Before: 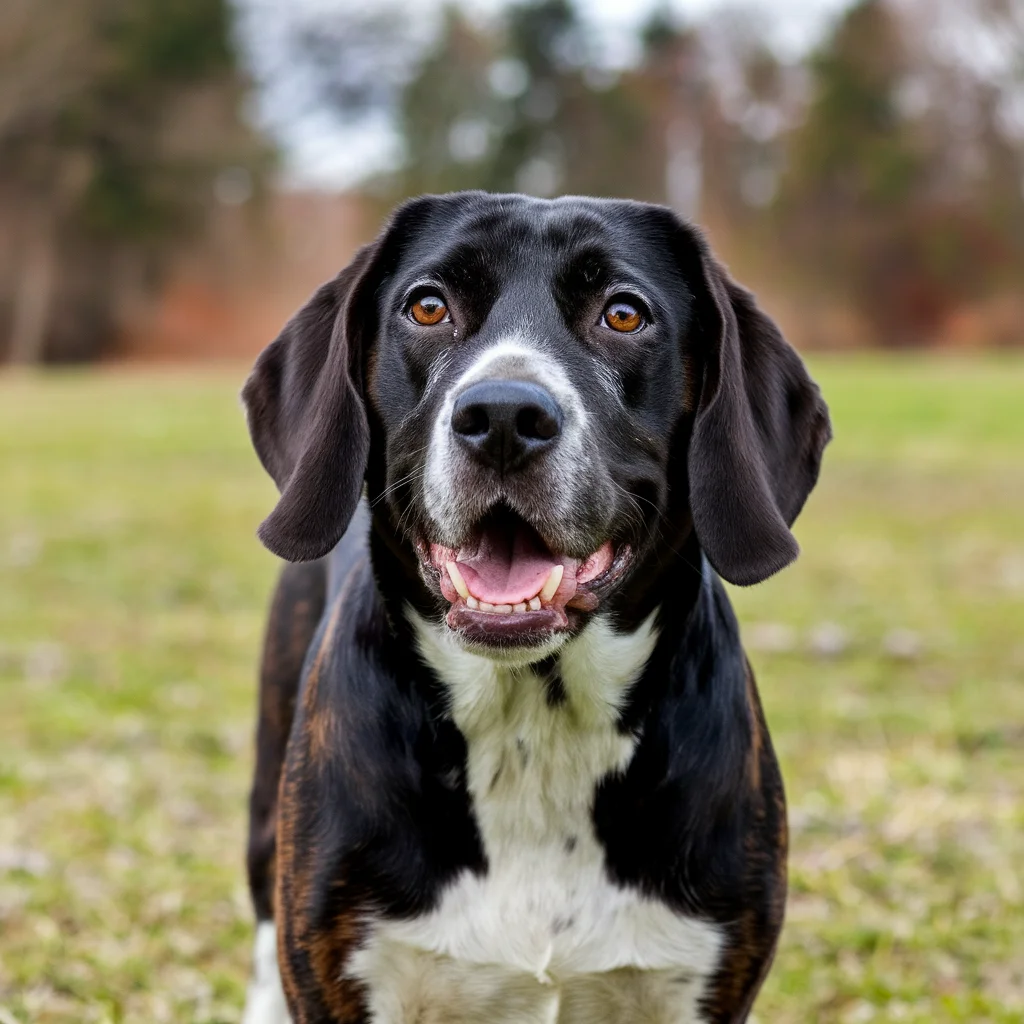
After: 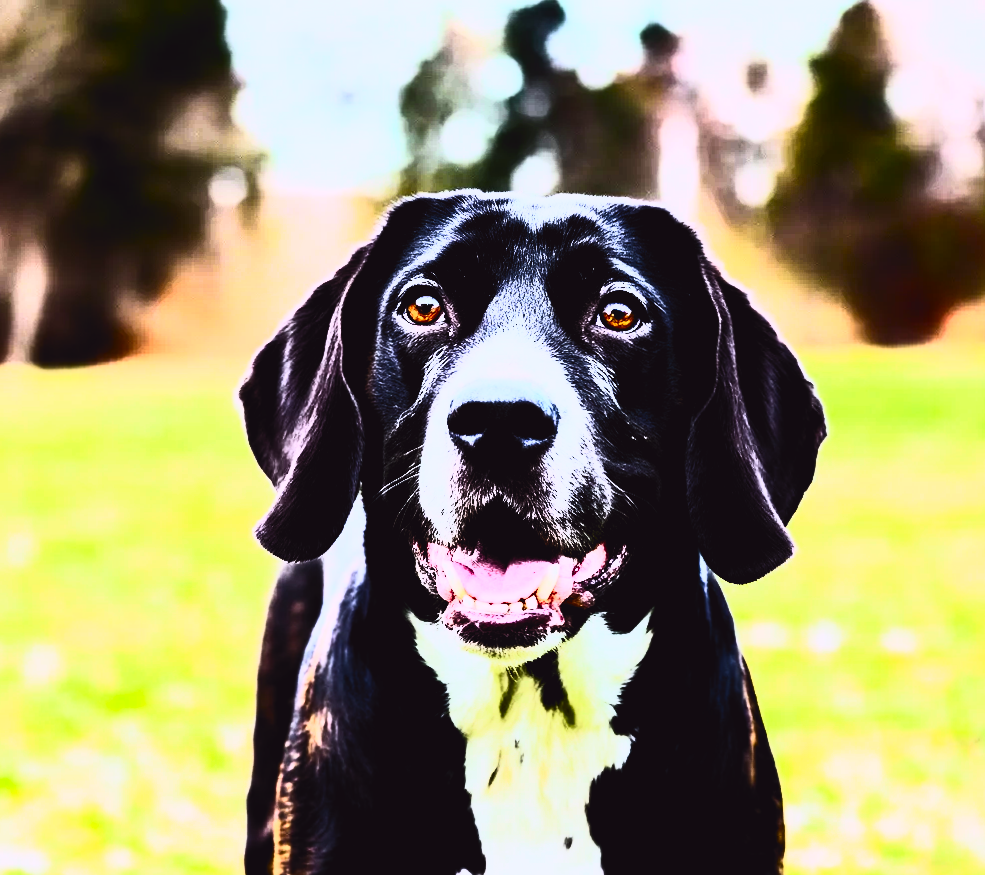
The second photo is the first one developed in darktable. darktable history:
crop and rotate: angle 0.2°, left 0.275%, right 3.127%, bottom 14.18%
tone equalizer: -8 EV -1.08 EV, -7 EV -1.01 EV, -6 EV -0.867 EV, -5 EV -0.578 EV, -3 EV 0.578 EV, -2 EV 0.867 EV, -1 EV 1.01 EV, +0 EV 1.08 EV, edges refinement/feathering 500, mask exposure compensation -1.57 EV, preserve details no
tone curve: curves: ch0 [(0, 0.031) (0.145, 0.106) (0.319, 0.269) (0.495, 0.544) (0.707, 0.833) (0.859, 0.931) (1, 0.967)]; ch1 [(0, 0) (0.279, 0.218) (0.424, 0.411) (0.495, 0.504) (0.538, 0.55) (0.578, 0.595) (0.707, 0.778) (1, 1)]; ch2 [(0, 0) (0.125, 0.089) (0.353, 0.329) (0.436, 0.432) (0.552, 0.554) (0.615, 0.674) (1, 1)], color space Lab, independent channels, preserve colors none
filmic rgb: black relative exposure -4.14 EV, white relative exposure 5.1 EV, hardness 2.11, contrast 1.165
contrast brightness saturation: contrast 0.83, brightness 0.59, saturation 0.59
white balance: red 0.954, blue 1.079
velvia: strength 15%
